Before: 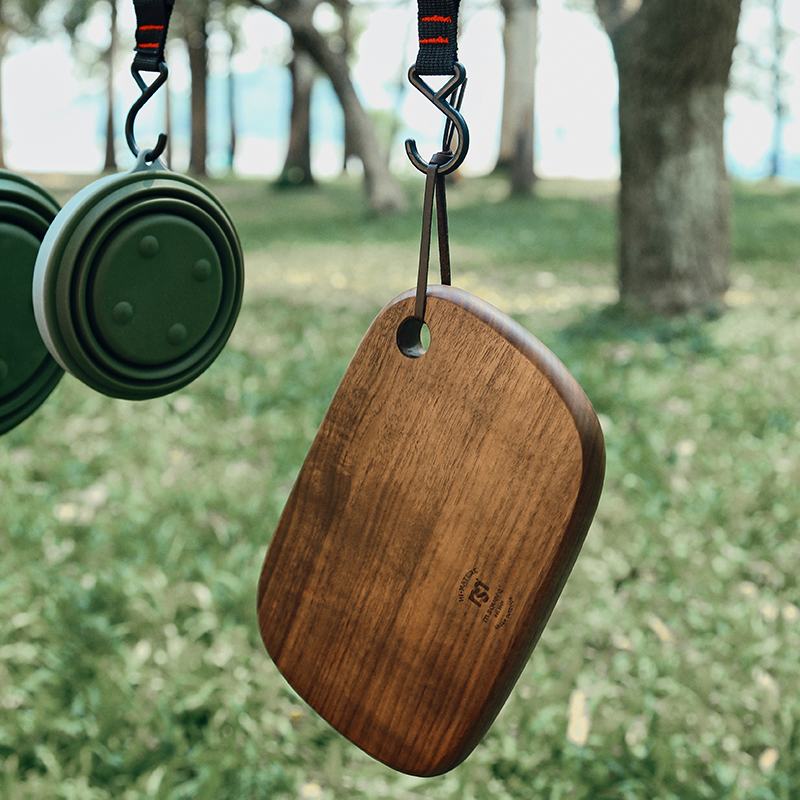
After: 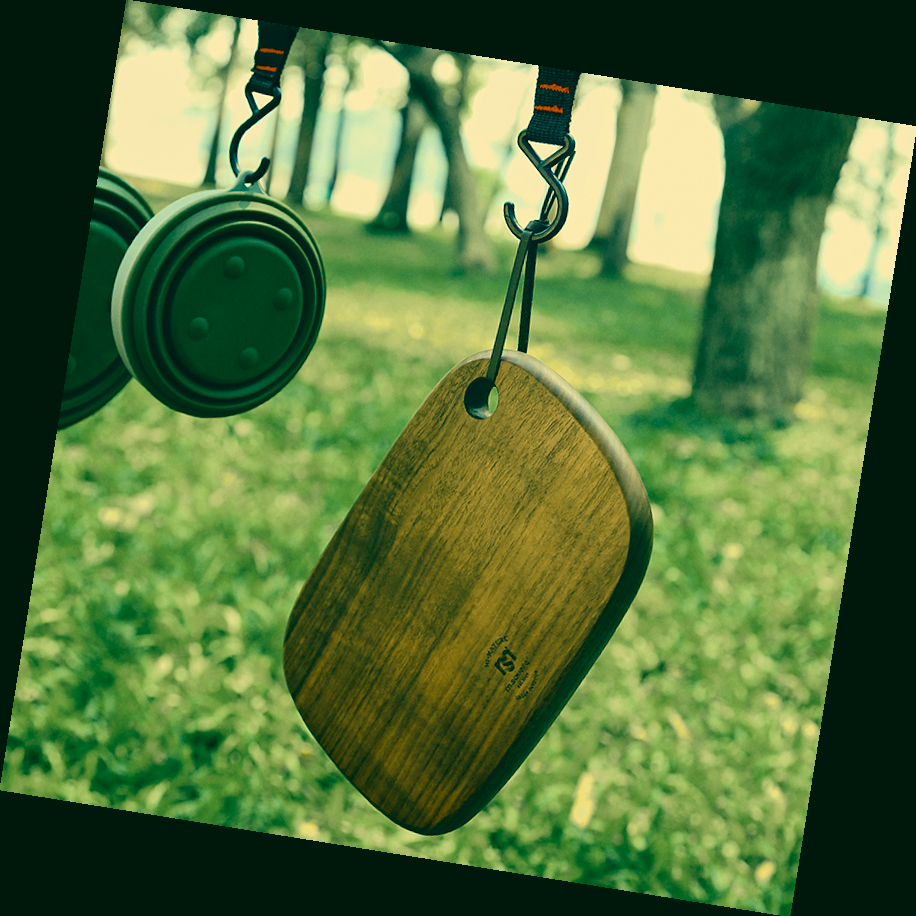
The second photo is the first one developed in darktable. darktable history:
rotate and perspective: rotation 9.12°, automatic cropping off
color correction: highlights a* 1.83, highlights b* 34.02, shadows a* -36.68, shadows b* -5.48
